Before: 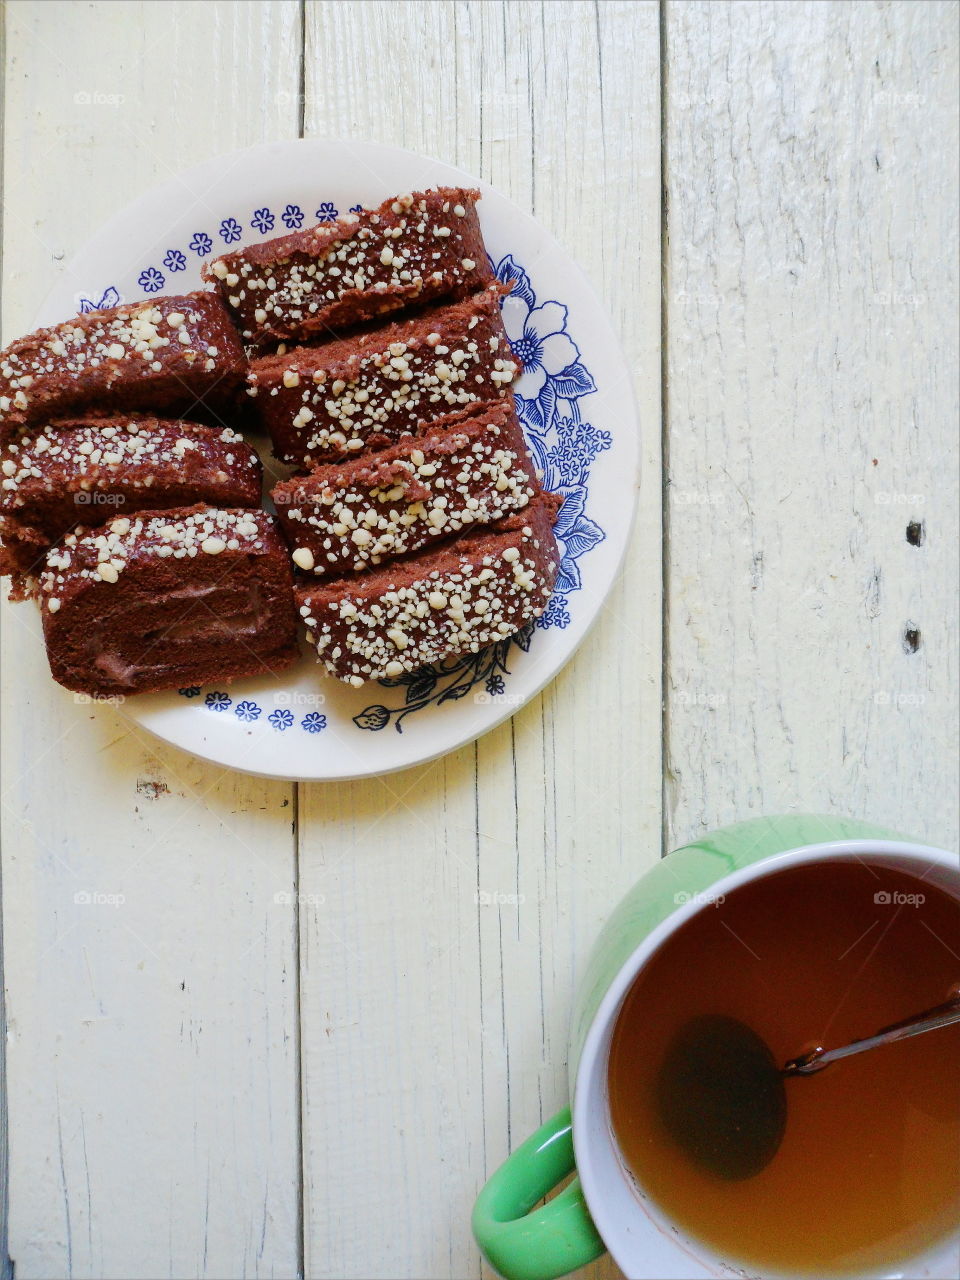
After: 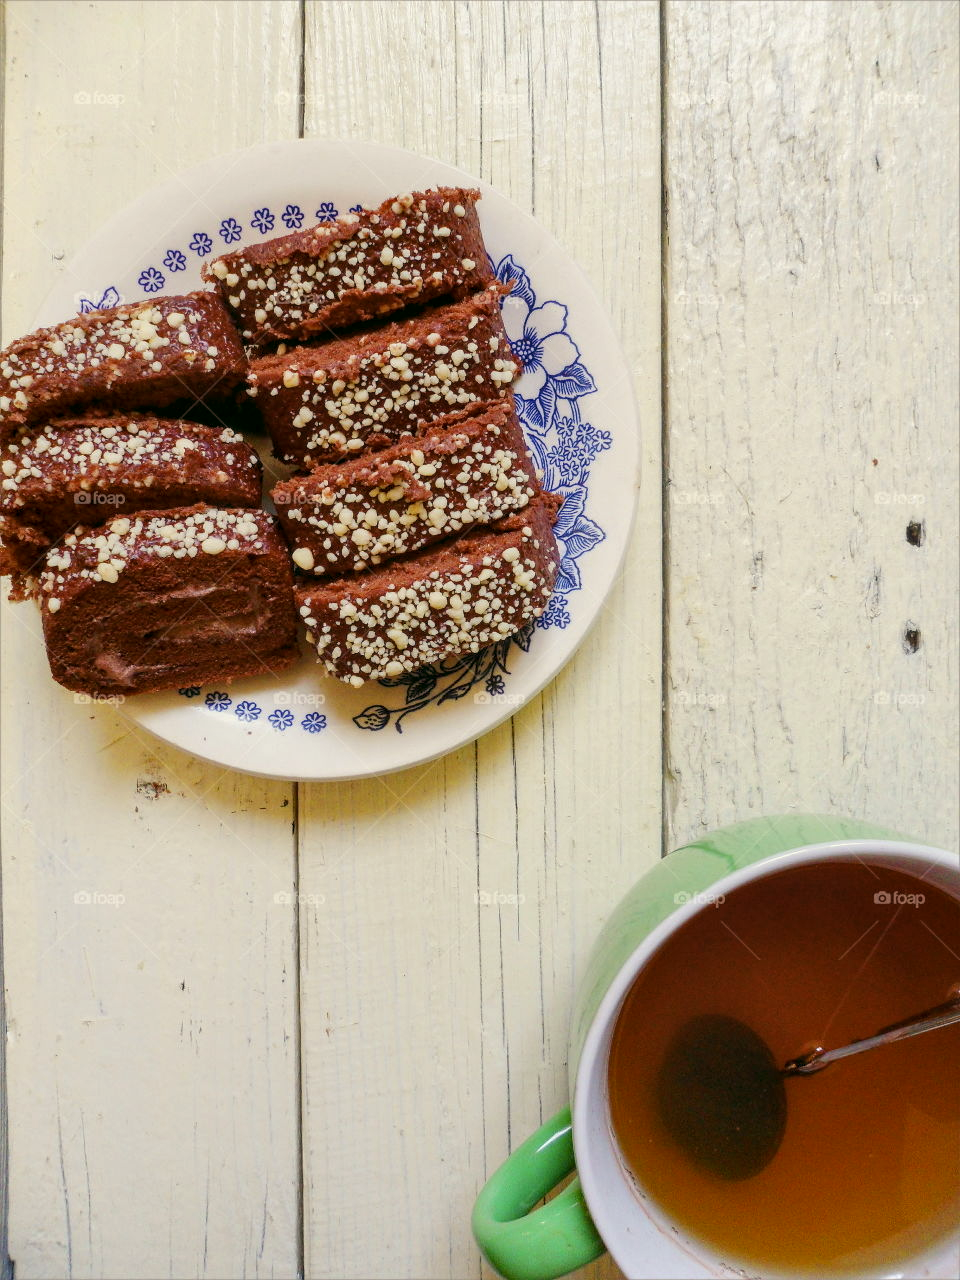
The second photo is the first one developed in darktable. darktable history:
color correction: highlights a* -0.482, highlights b* 9.48, shadows a* -9.48, shadows b* 0.803
local contrast: on, module defaults
rgb levels: mode RGB, independent channels, levels [[0, 0.474, 1], [0, 0.5, 1], [0, 0.5, 1]]
